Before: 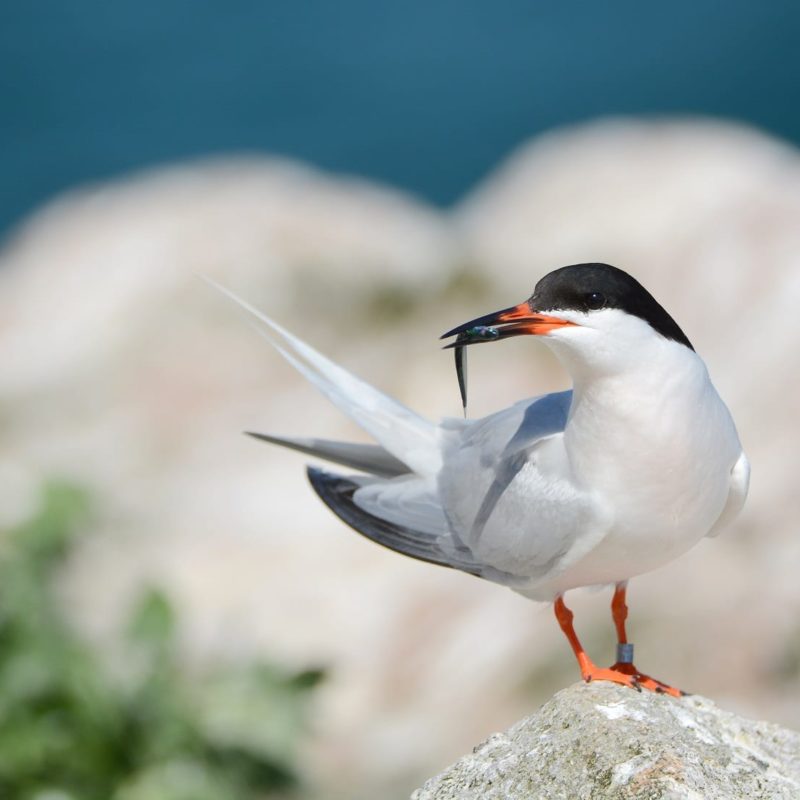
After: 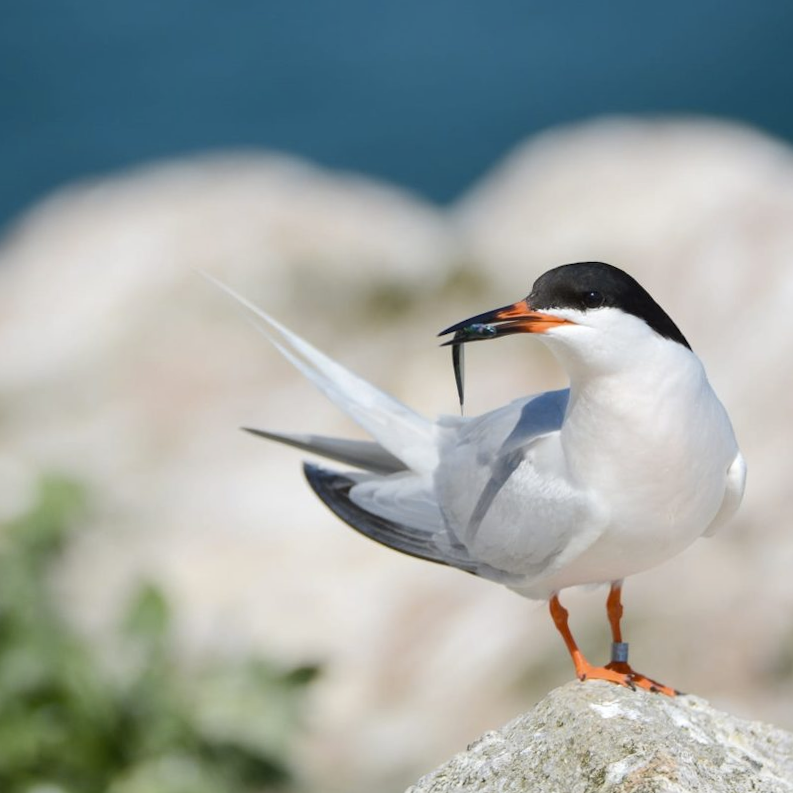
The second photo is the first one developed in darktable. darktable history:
crop and rotate: angle -0.5°
color contrast: green-magenta contrast 0.81
